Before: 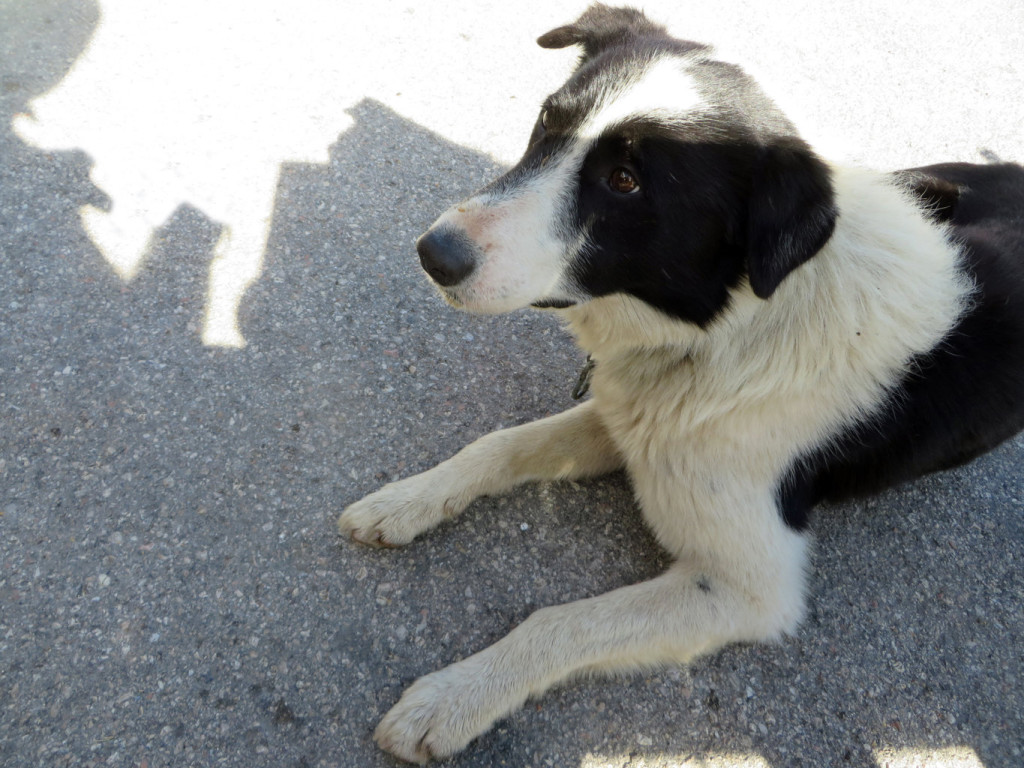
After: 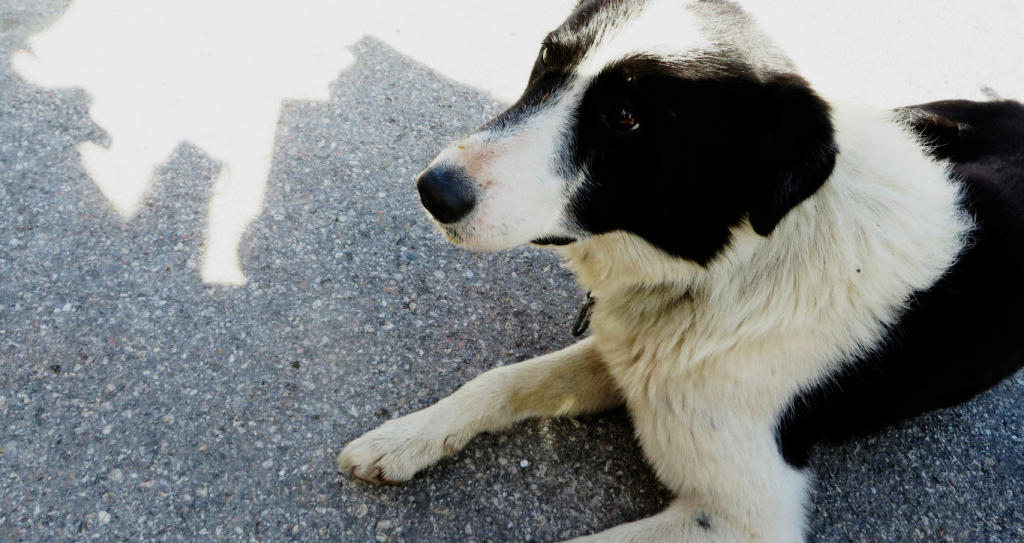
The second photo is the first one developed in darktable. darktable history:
crop and rotate: top 8.293%, bottom 20.996%
sigmoid: contrast 2, skew -0.2, preserve hue 0%, red attenuation 0.1, red rotation 0.035, green attenuation 0.1, green rotation -0.017, blue attenuation 0.15, blue rotation -0.052, base primaries Rec2020
